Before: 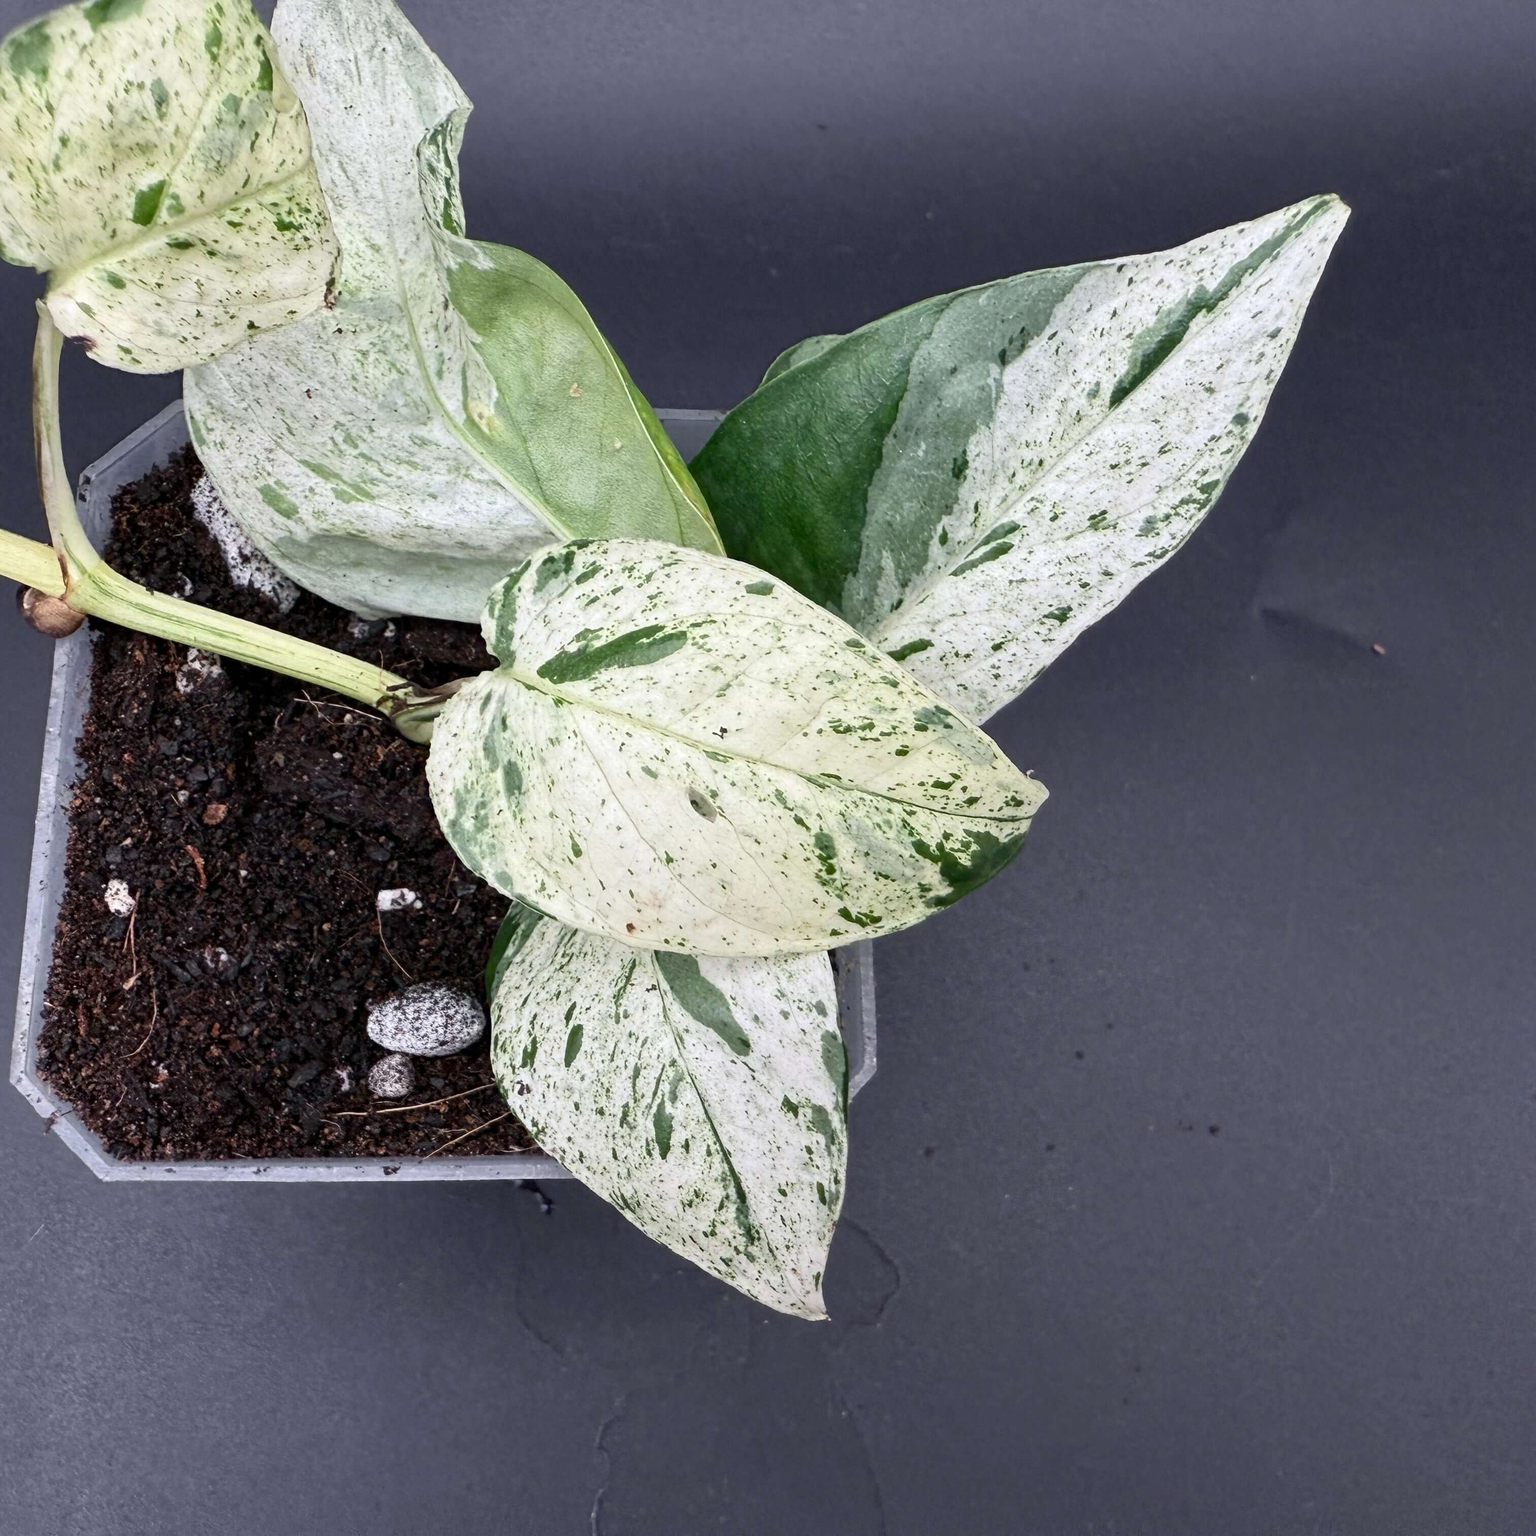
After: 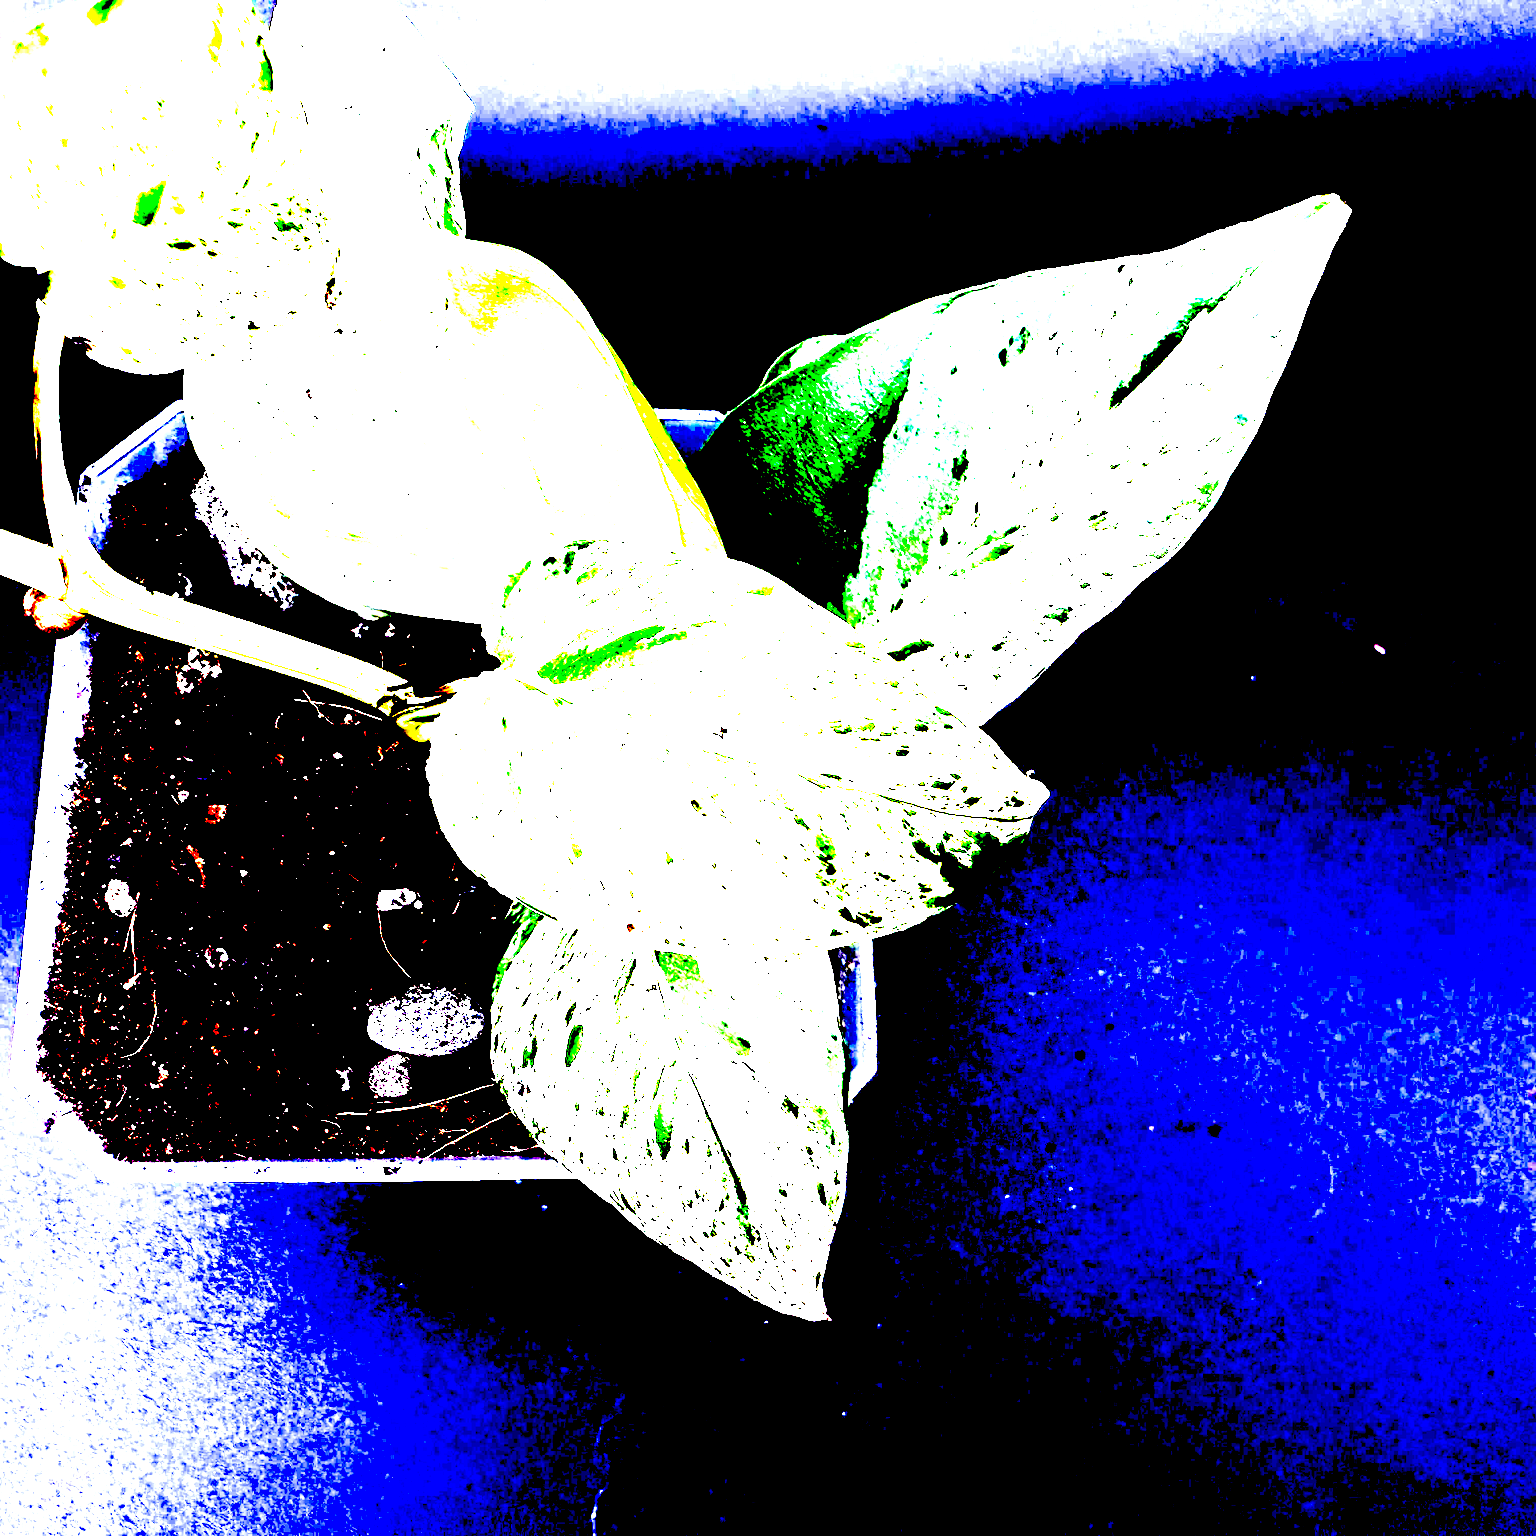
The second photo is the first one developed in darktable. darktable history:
exposure: black level correction 0.099, exposure 2.997 EV, compensate exposure bias true, compensate highlight preservation false
